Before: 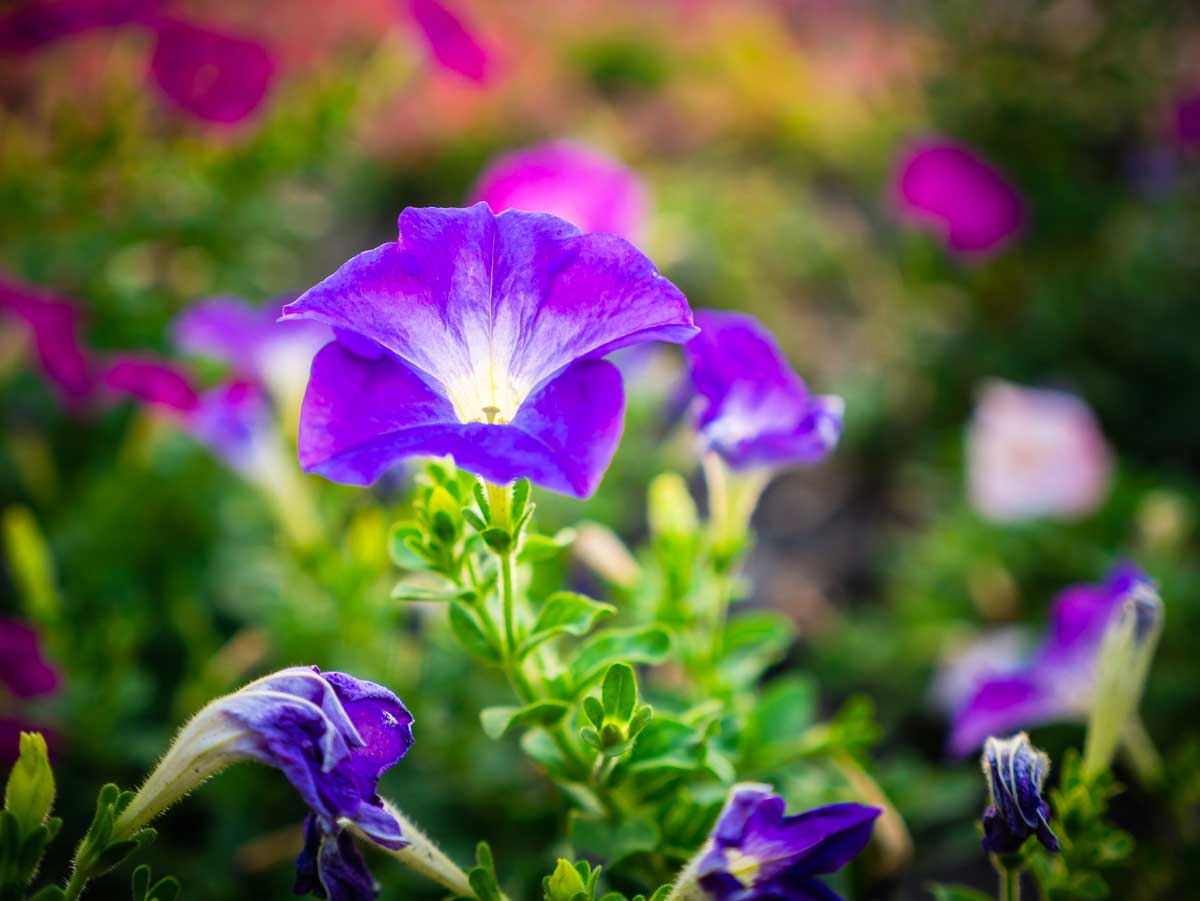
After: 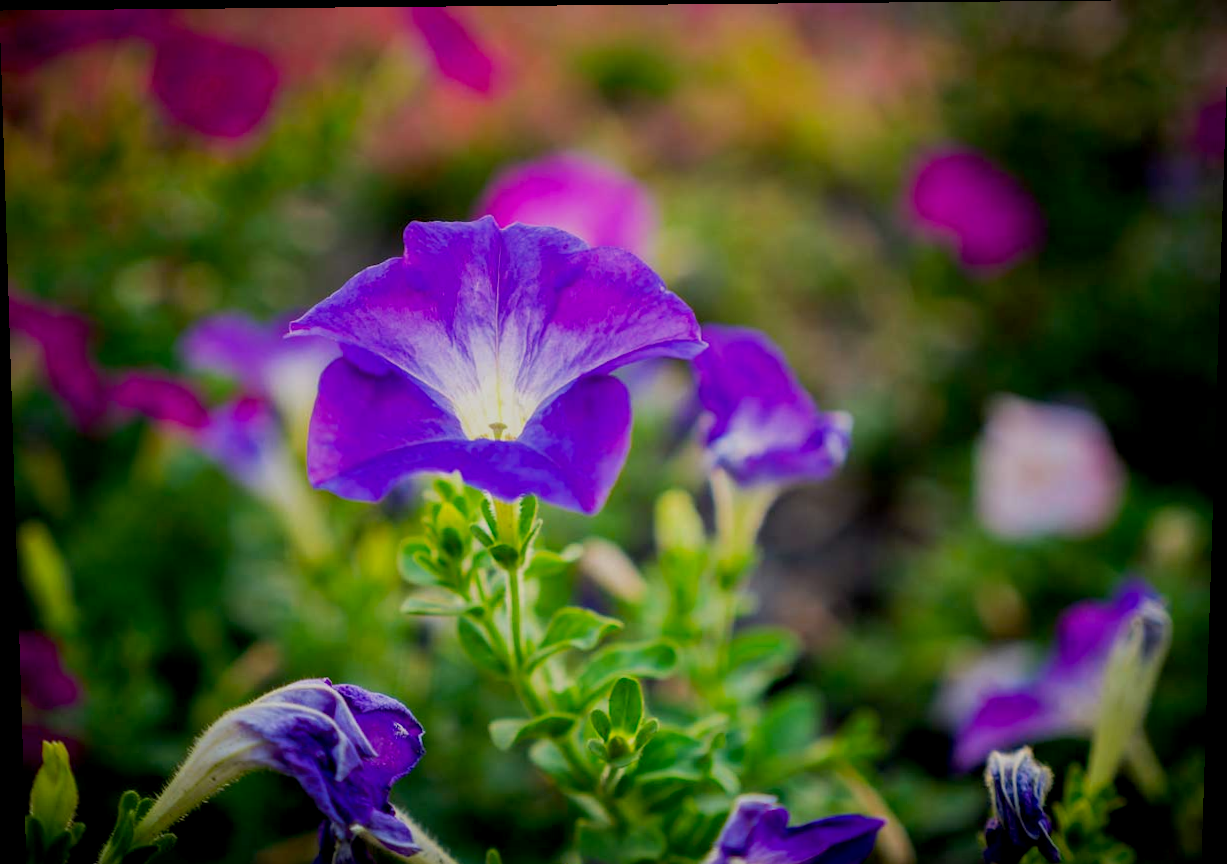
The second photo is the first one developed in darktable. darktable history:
crop and rotate: top 0%, bottom 5.097%
exposure: black level correction 0.009, exposure -0.637 EV, compensate highlight preservation false
rotate and perspective: lens shift (vertical) 0.048, lens shift (horizontal) -0.024, automatic cropping off
